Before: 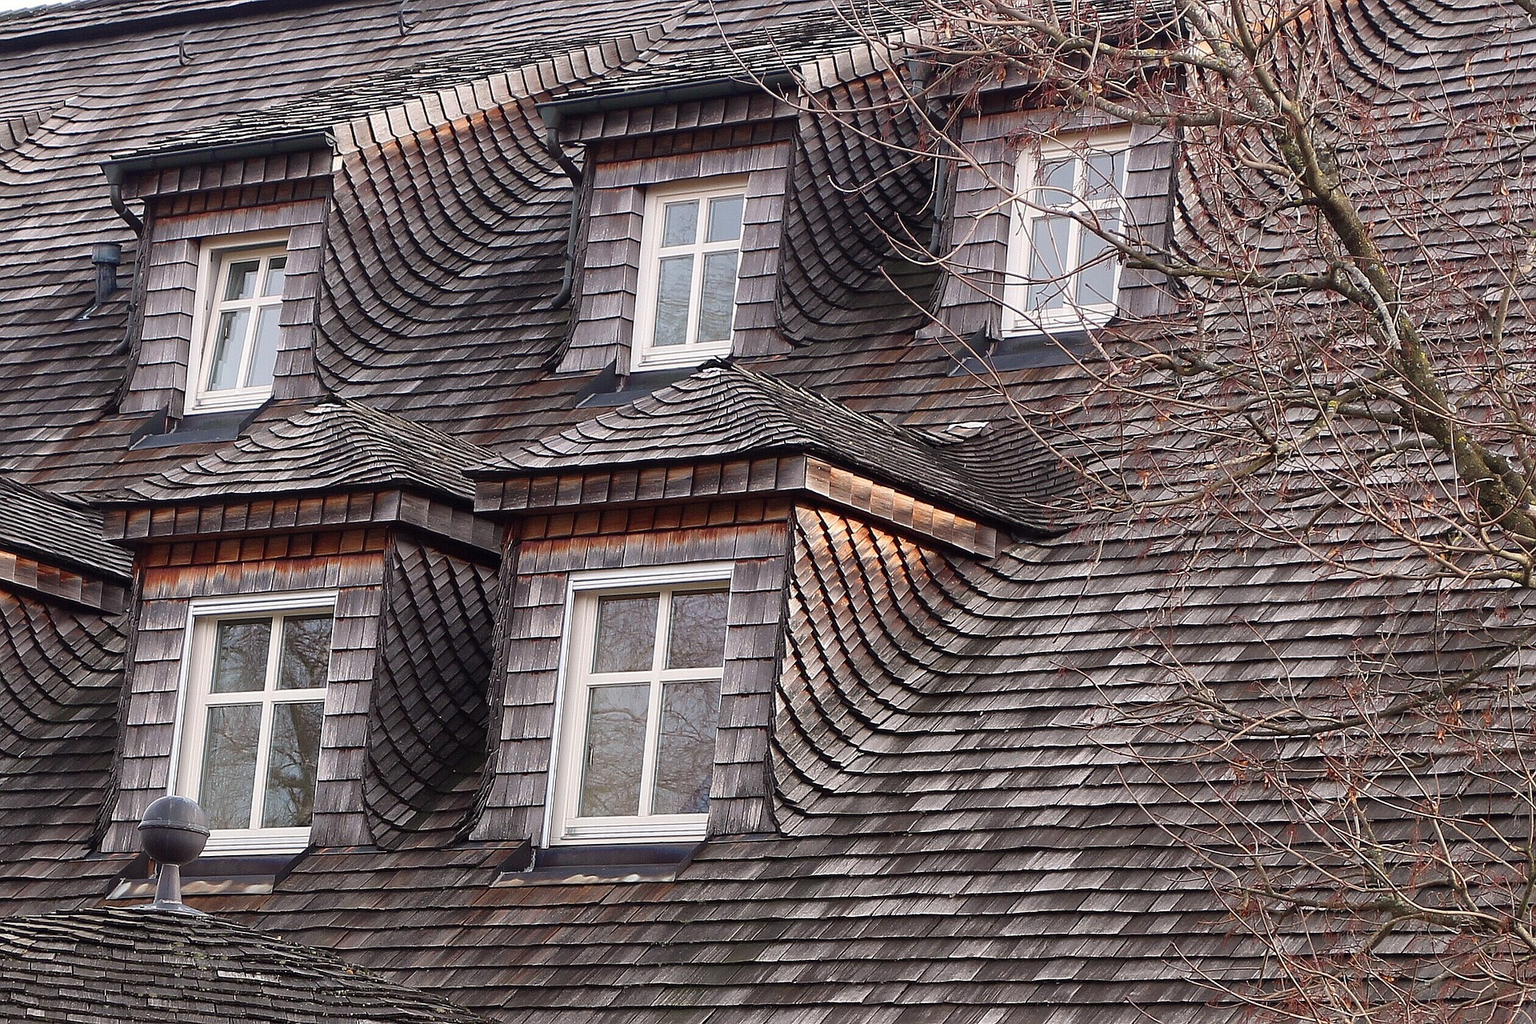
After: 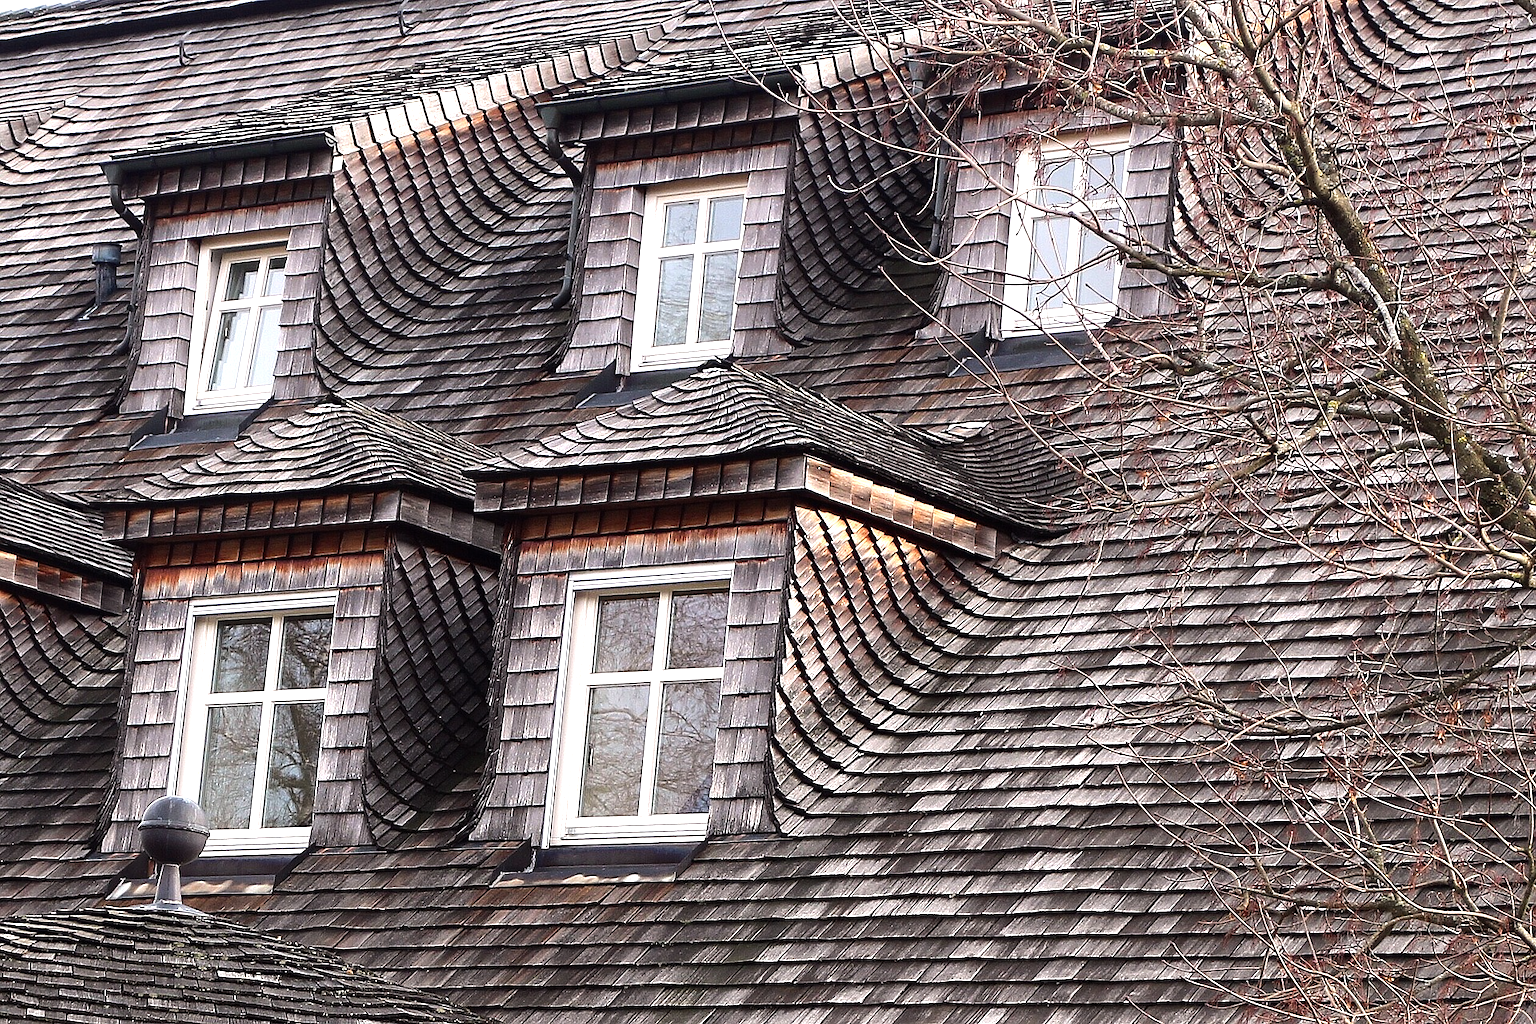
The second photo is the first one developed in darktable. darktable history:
exposure: exposure 0.2 EV, compensate highlight preservation false
tone equalizer: -8 EV -0.75 EV, -7 EV -0.7 EV, -6 EV -0.6 EV, -5 EV -0.4 EV, -3 EV 0.4 EV, -2 EV 0.6 EV, -1 EV 0.7 EV, +0 EV 0.75 EV, edges refinement/feathering 500, mask exposure compensation -1.57 EV, preserve details no
